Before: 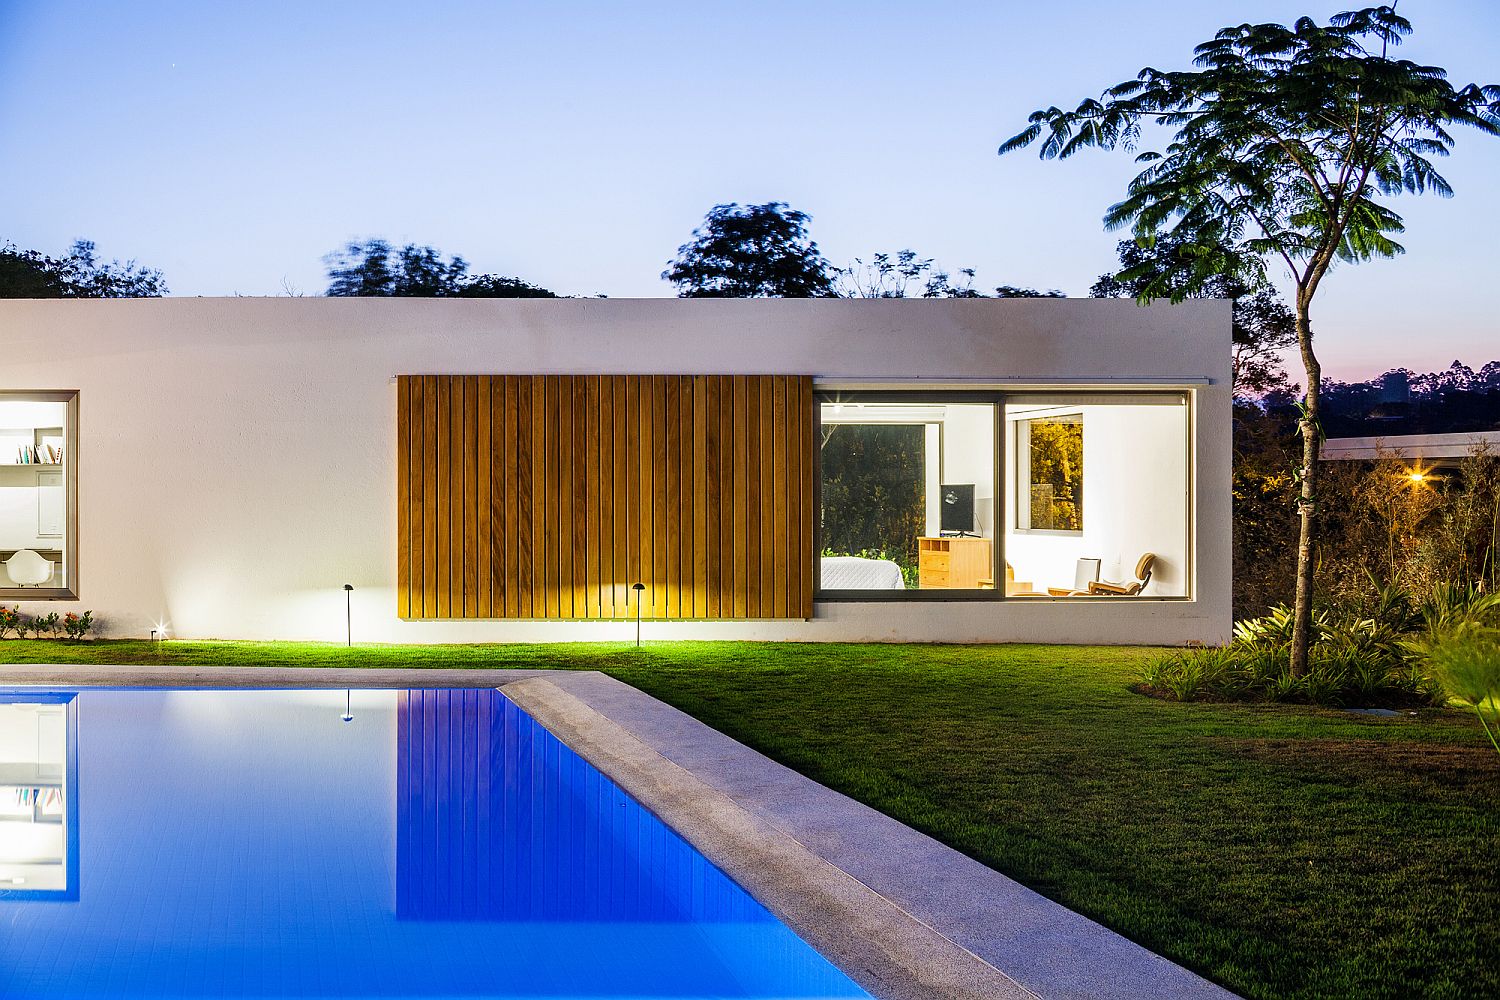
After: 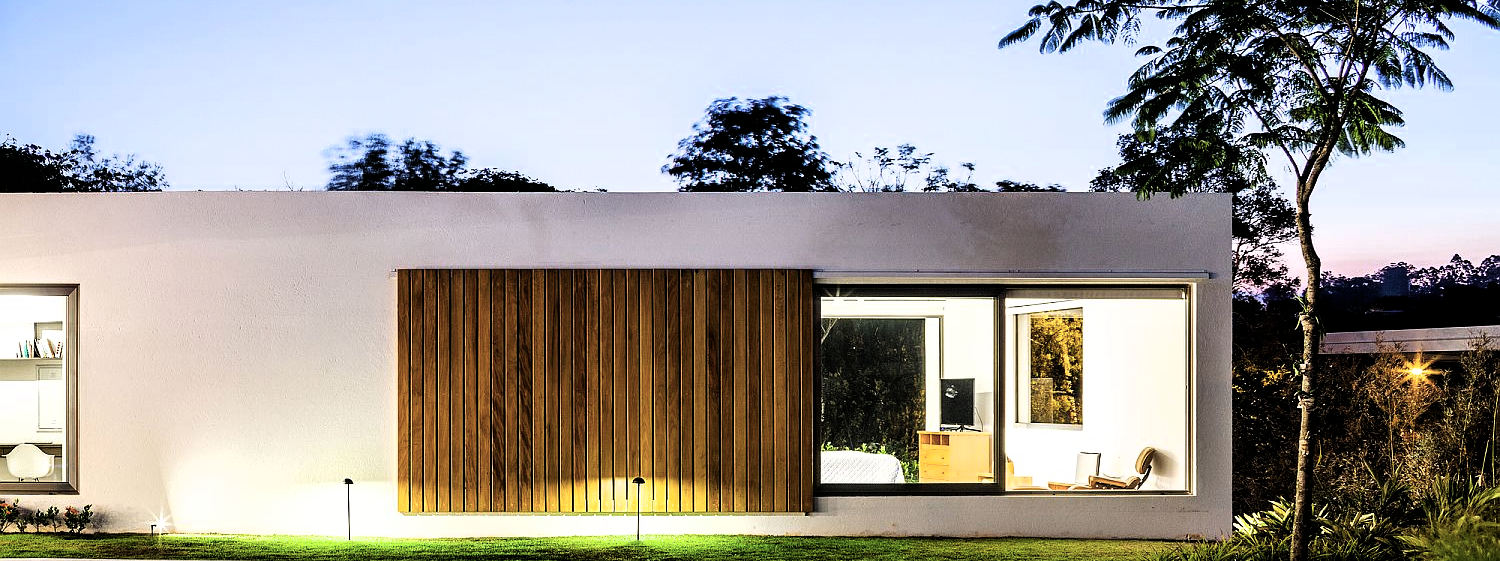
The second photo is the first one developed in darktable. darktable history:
filmic rgb: black relative exposure -8.2 EV, white relative exposure 2.2 EV, threshold 3 EV, hardness 7.11, latitude 85.74%, contrast 1.696, highlights saturation mix -4%, shadows ↔ highlights balance -2.69%, color science v5 (2021), contrast in shadows safe, contrast in highlights safe, enable highlight reconstruction true
exposure: black level correction 0.001, exposure -0.125 EV, compensate exposure bias true, compensate highlight preservation false
crop and rotate: top 10.605%, bottom 33.274%
color balance rgb: contrast -10%
